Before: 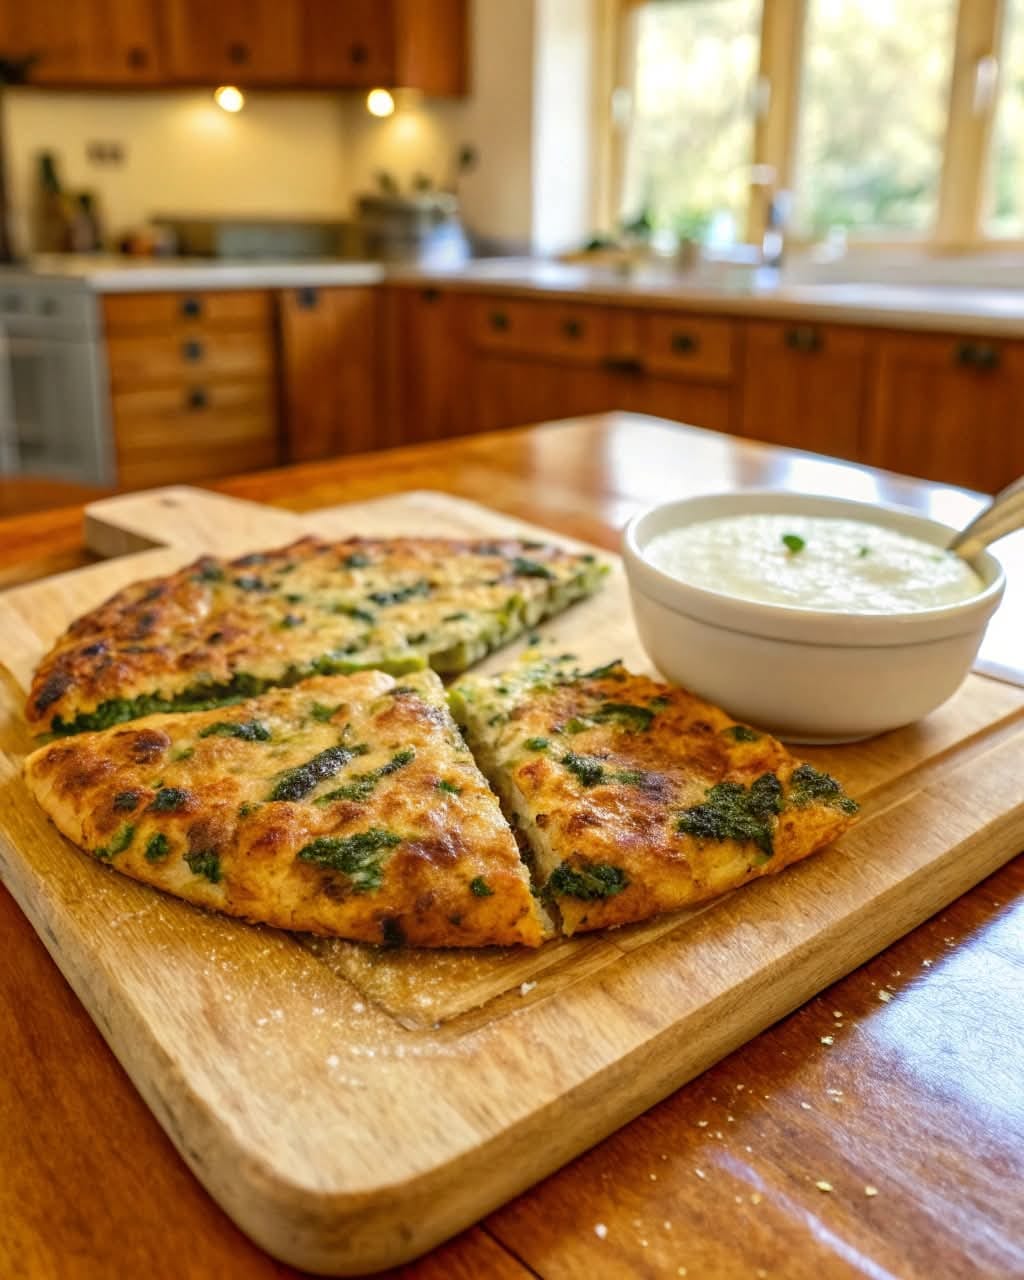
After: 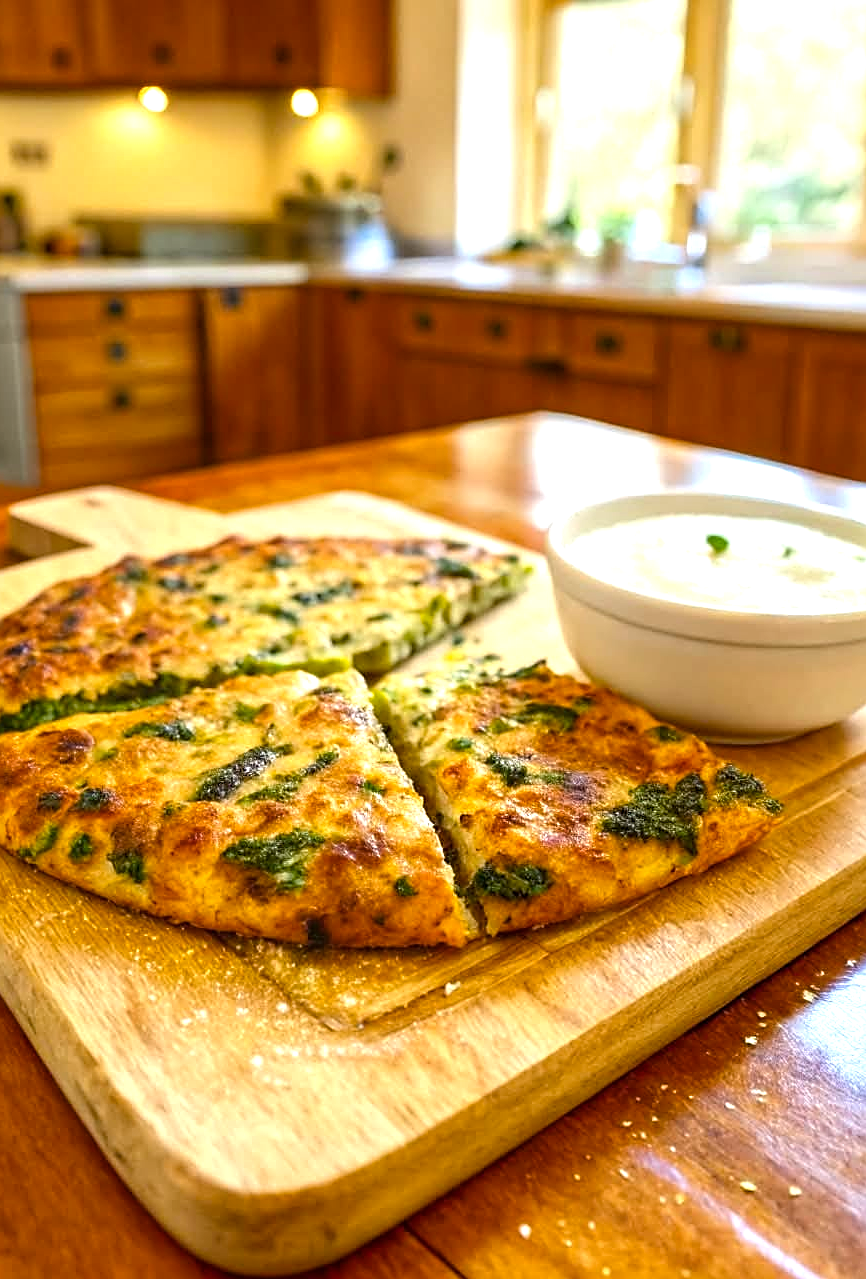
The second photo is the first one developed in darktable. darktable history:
sharpen: on, module defaults
crop: left 7.491%, right 7.872%
color balance rgb: perceptual saturation grading › global saturation 1.302%, perceptual saturation grading › highlights -1.042%, perceptual saturation grading › mid-tones 3.482%, perceptual saturation grading › shadows 7.614%, perceptual brilliance grading › global brilliance 17.76%, global vibrance 20%
